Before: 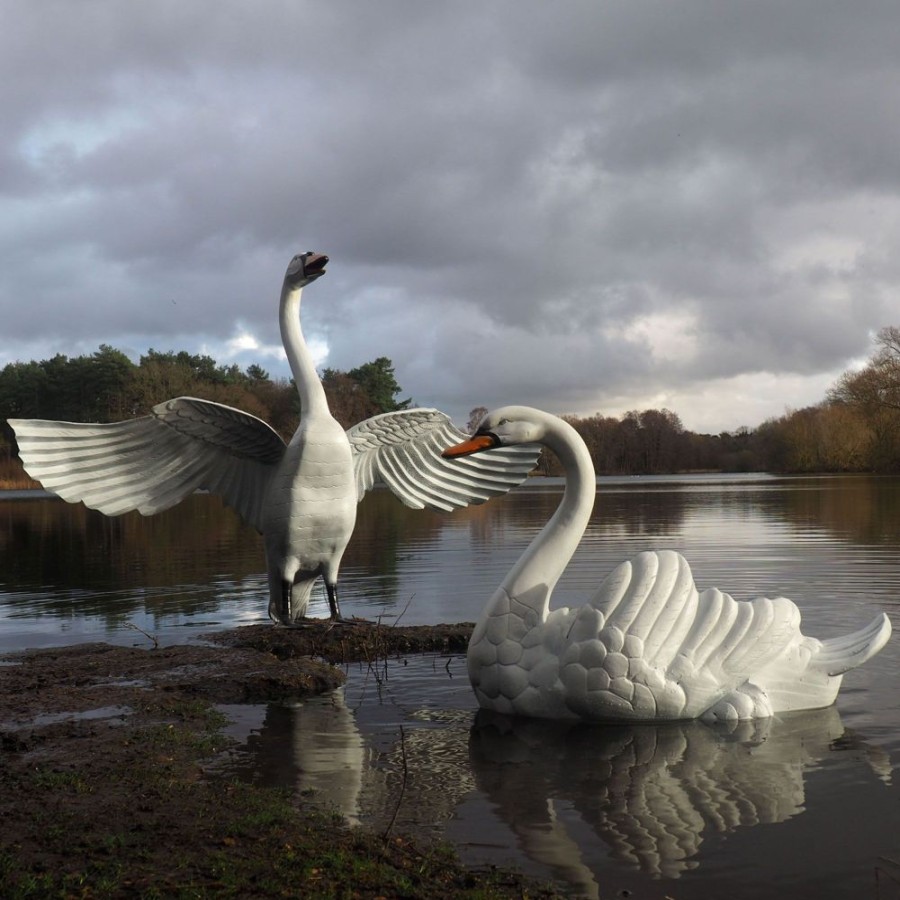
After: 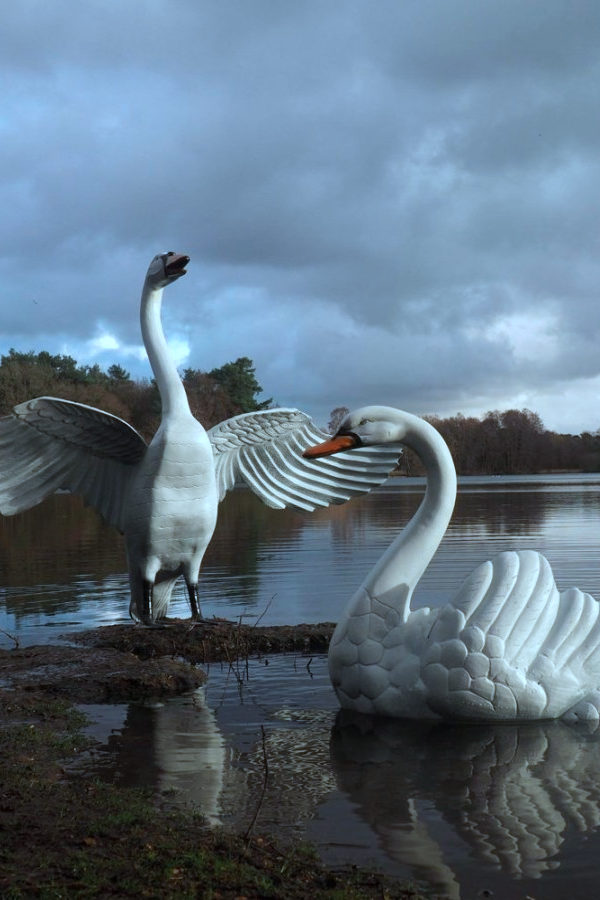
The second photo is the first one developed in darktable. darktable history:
color correction: highlights a* -9.35, highlights b* -23.15
crop and rotate: left 15.446%, right 17.836%
